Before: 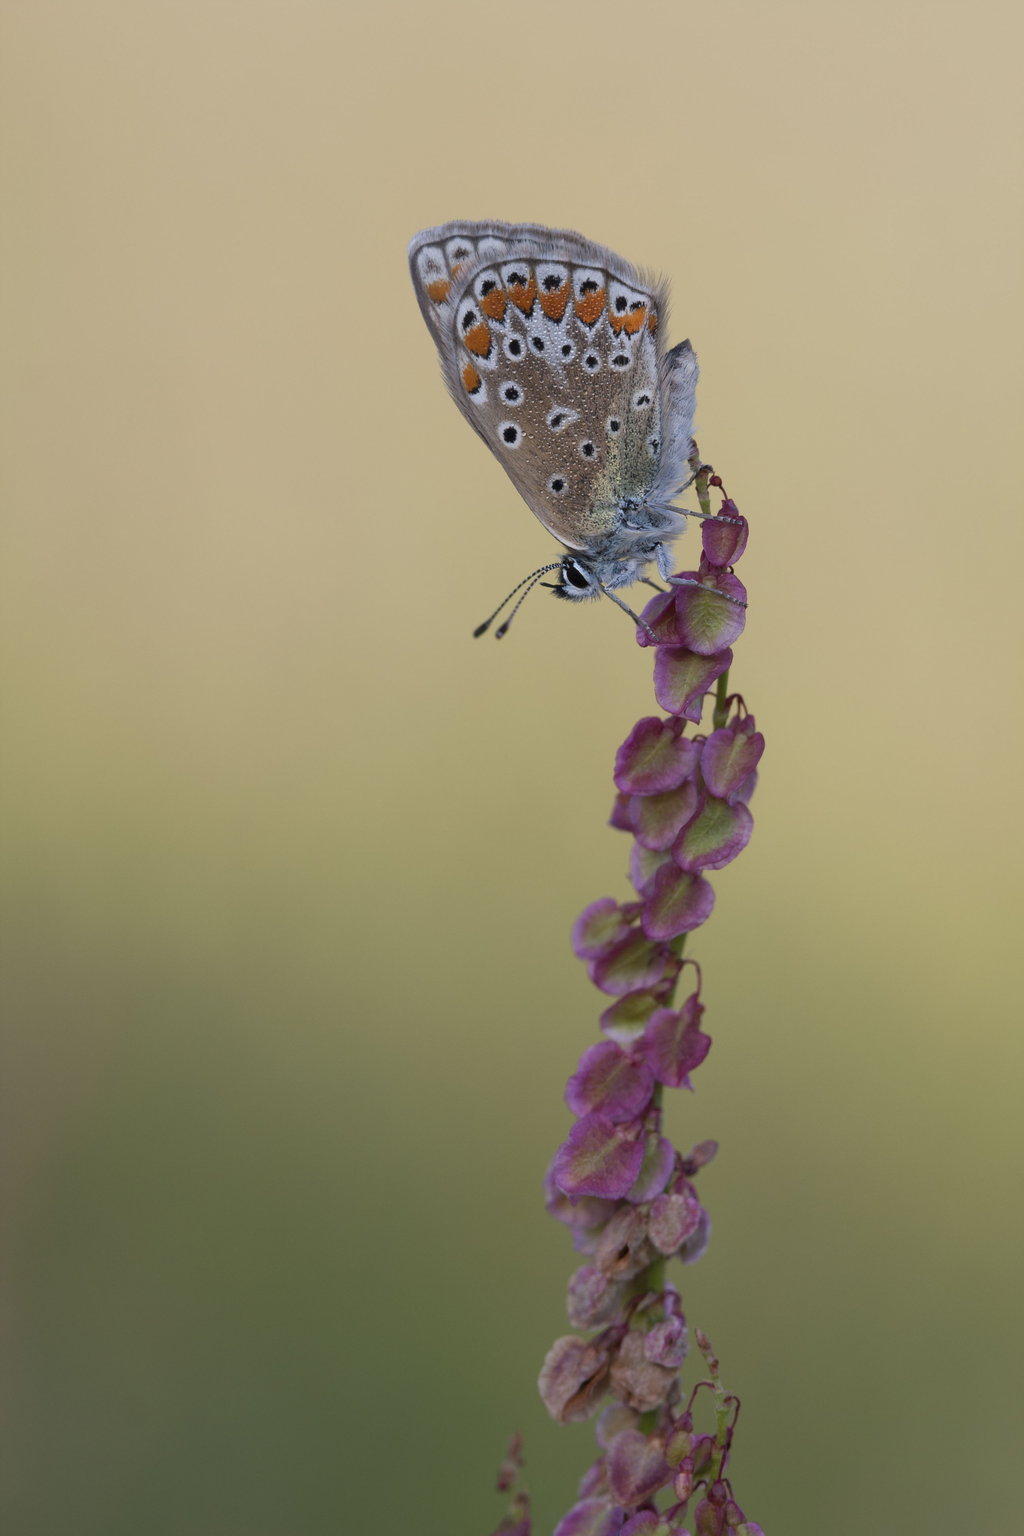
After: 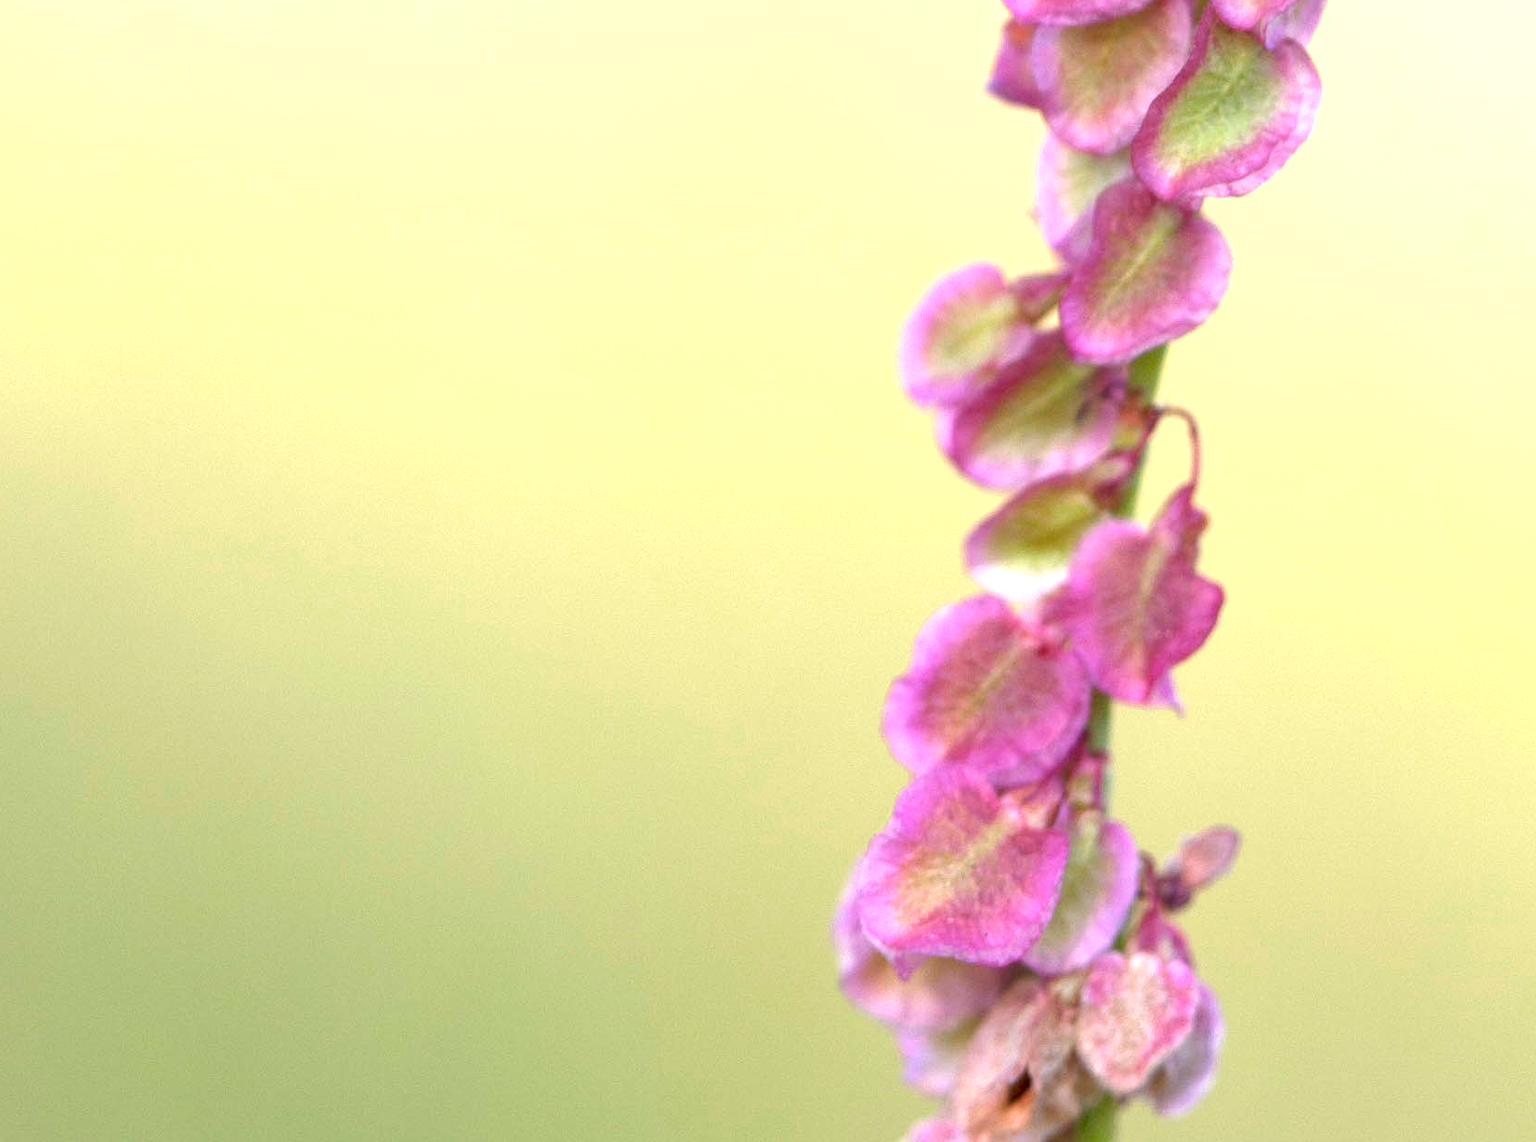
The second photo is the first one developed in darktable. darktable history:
crop: left 18.133%, top 51.115%, right 17.429%, bottom 16.932%
exposure: black level correction 0.001, exposure 1.997 EV, compensate highlight preservation false
